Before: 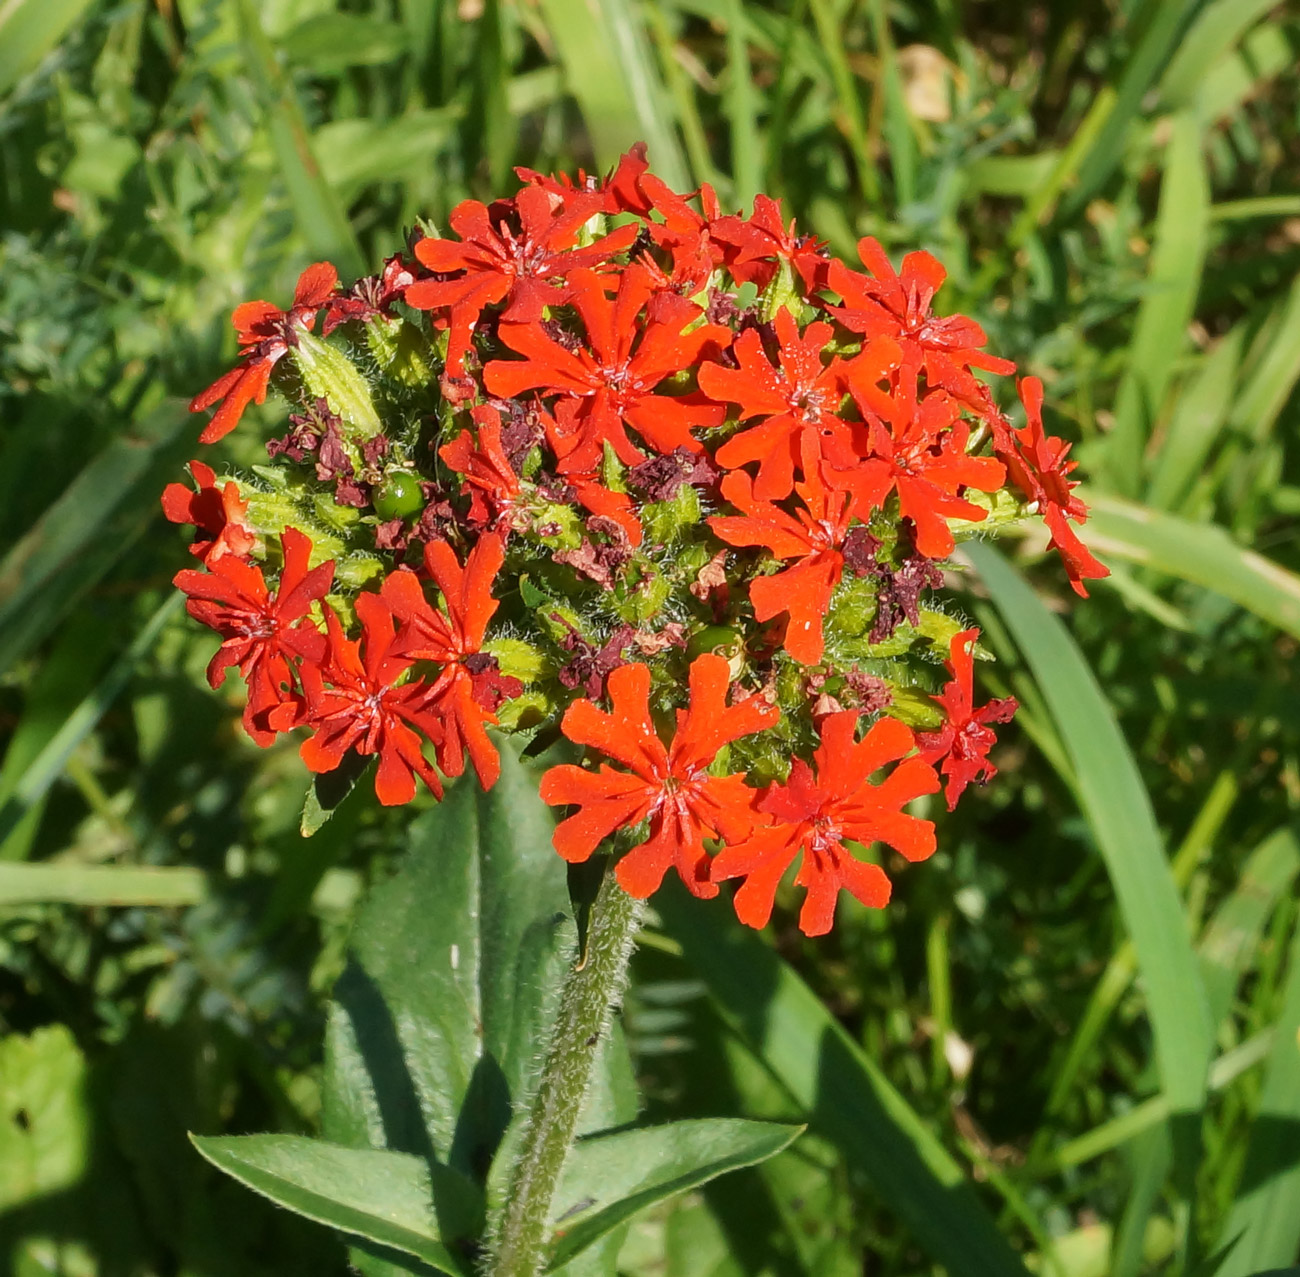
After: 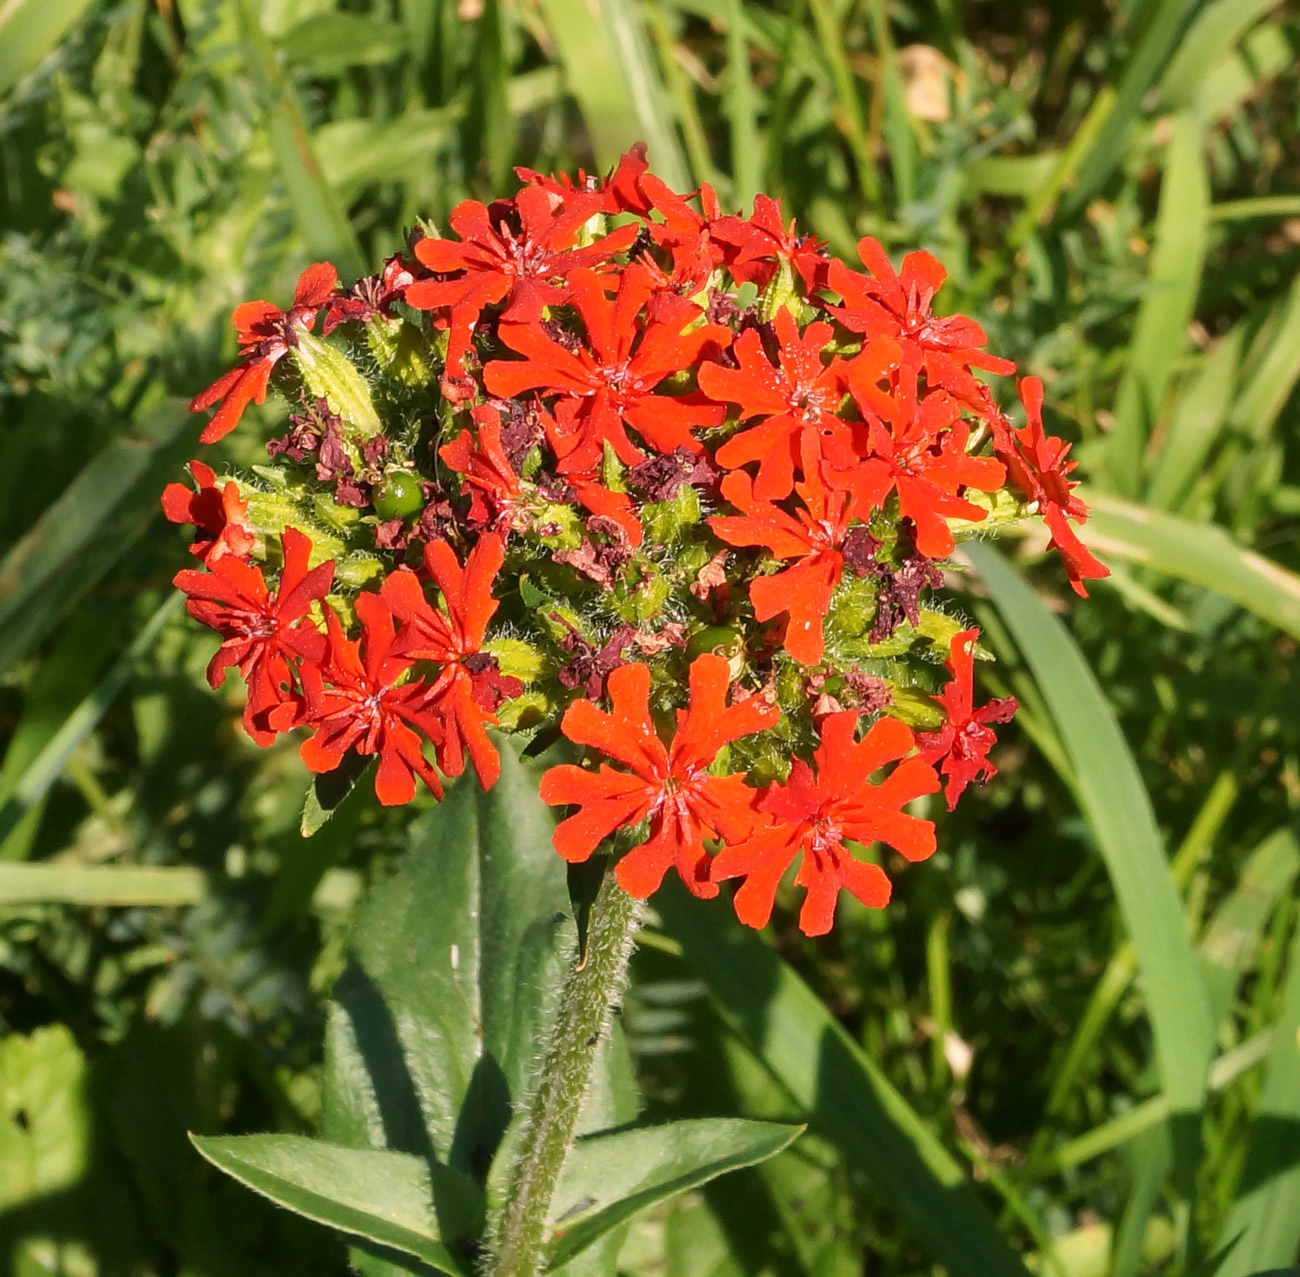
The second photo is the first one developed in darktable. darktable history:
shadows and highlights: shadows -12.67, white point adjustment 4.03, highlights 27.84, highlights color adjustment 32.05%
color correction: highlights a* 6.82, highlights b* 3.8
exposure: compensate highlight preservation false
